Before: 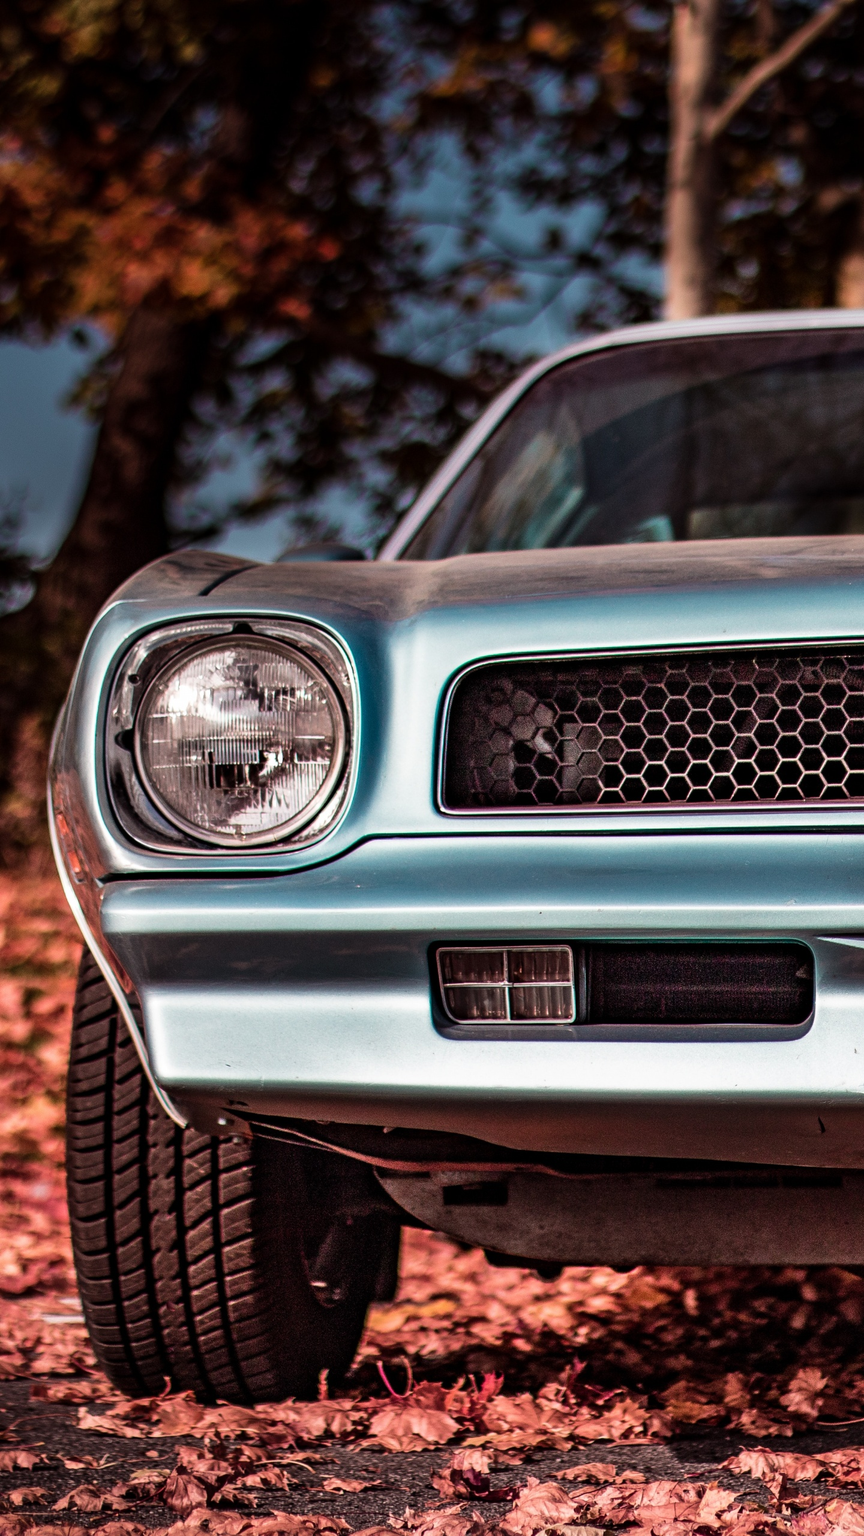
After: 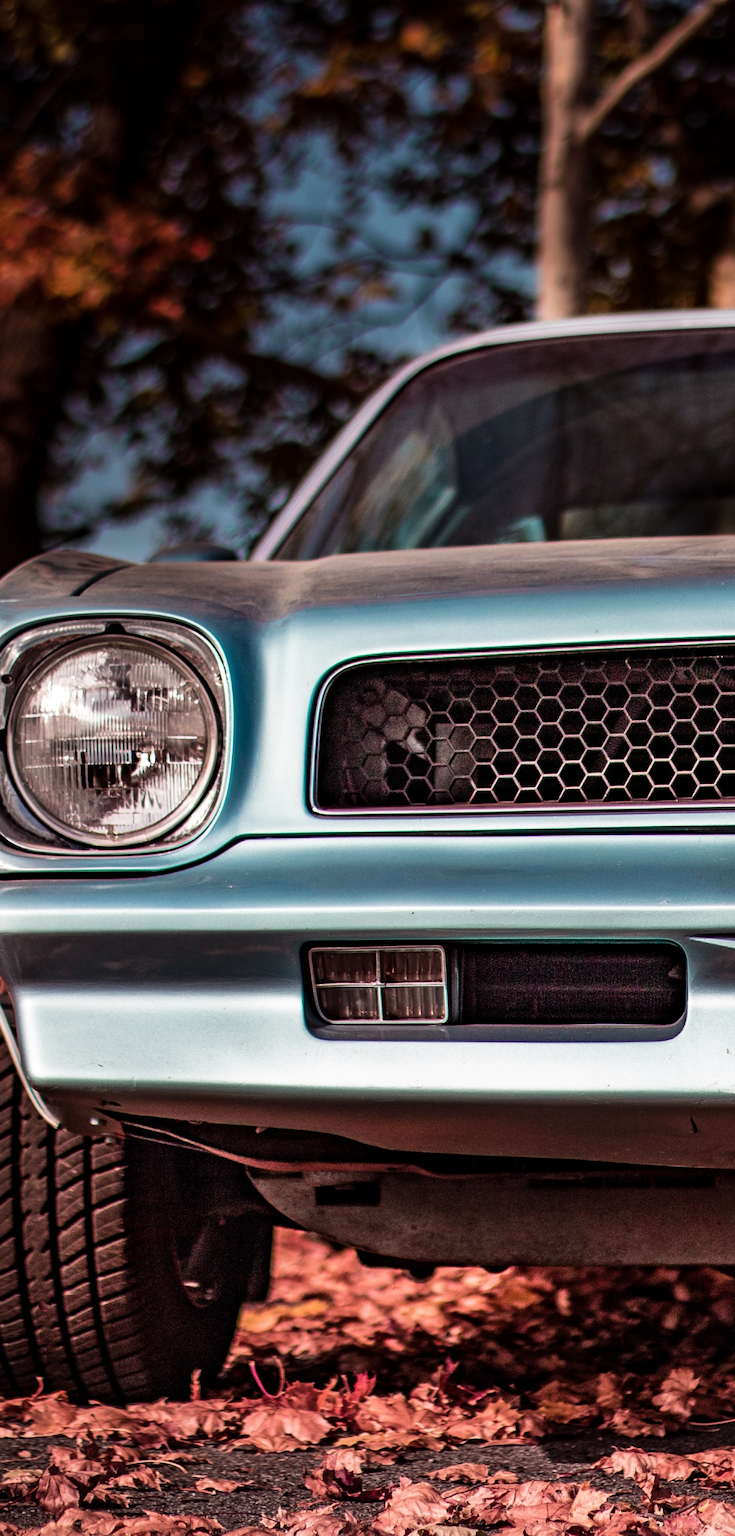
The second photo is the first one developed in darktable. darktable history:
crop and rotate: left 14.812%
